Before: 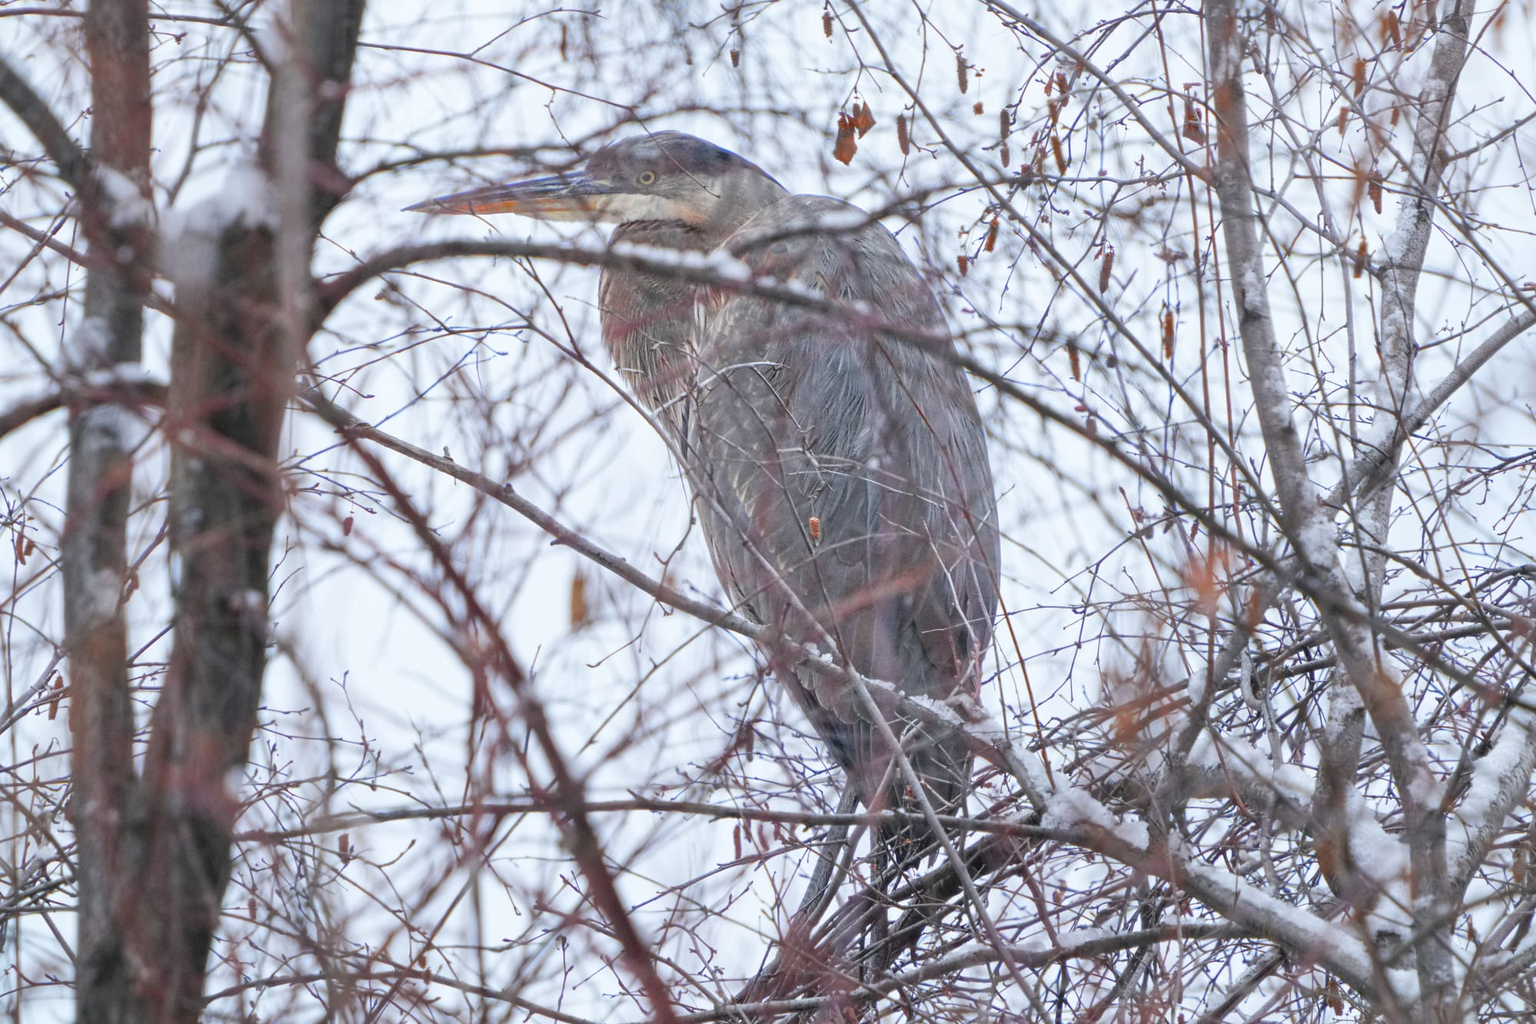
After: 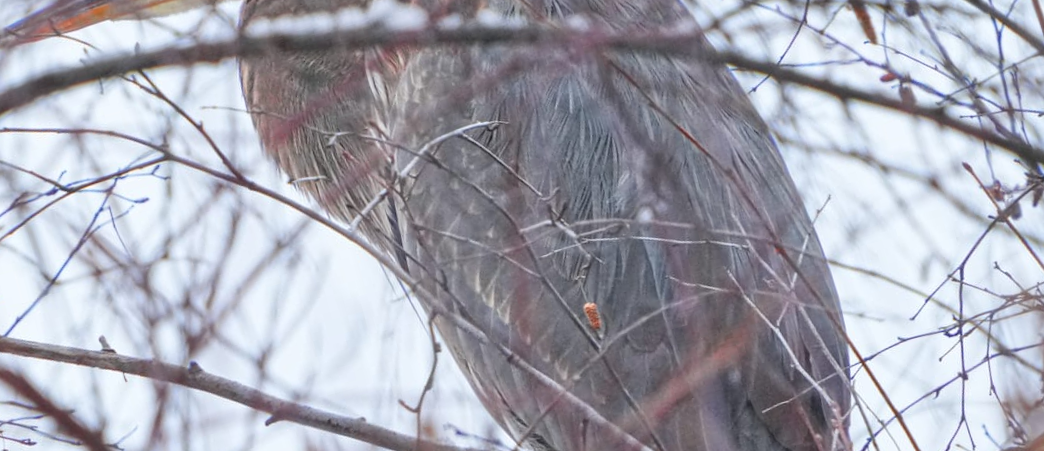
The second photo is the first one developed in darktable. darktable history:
rotate and perspective: rotation -14.8°, crop left 0.1, crop right 0.903, crop top 0.25, crop bottom 0.748
crop: left 20.932%, top 15.471%, right 21.848%, bottom 34.081%
